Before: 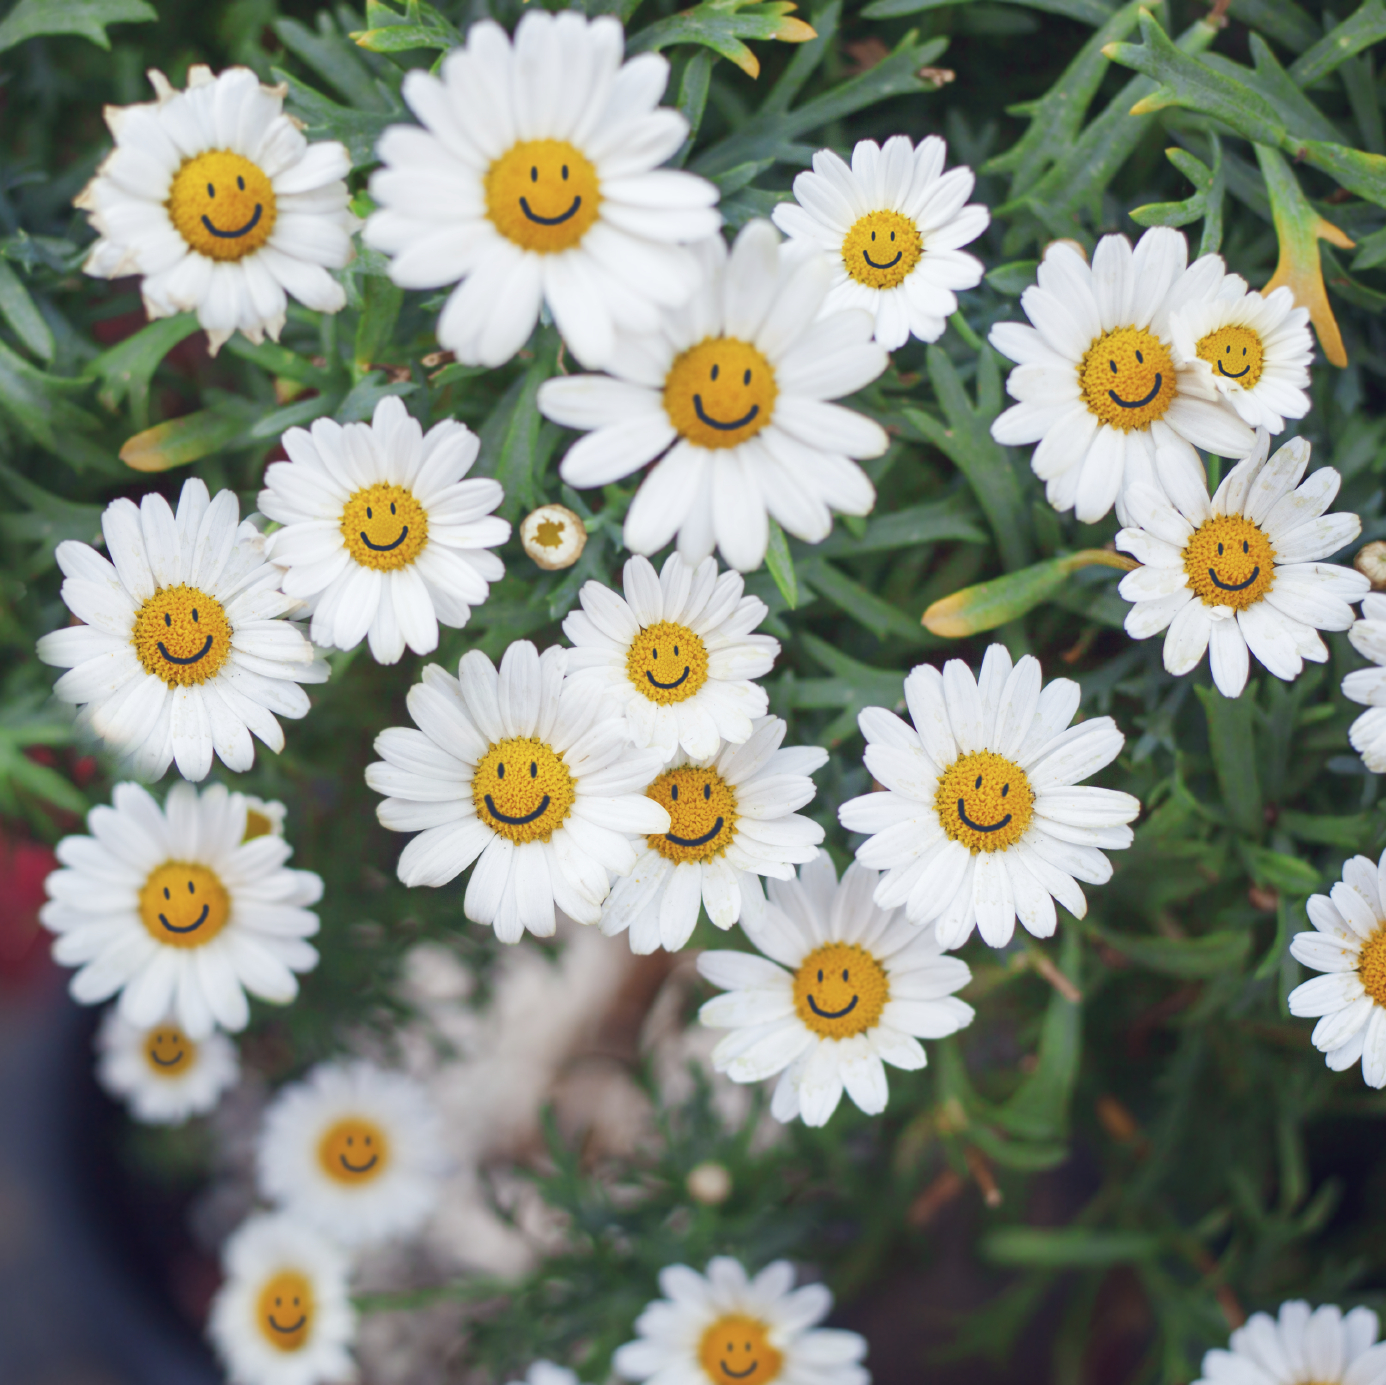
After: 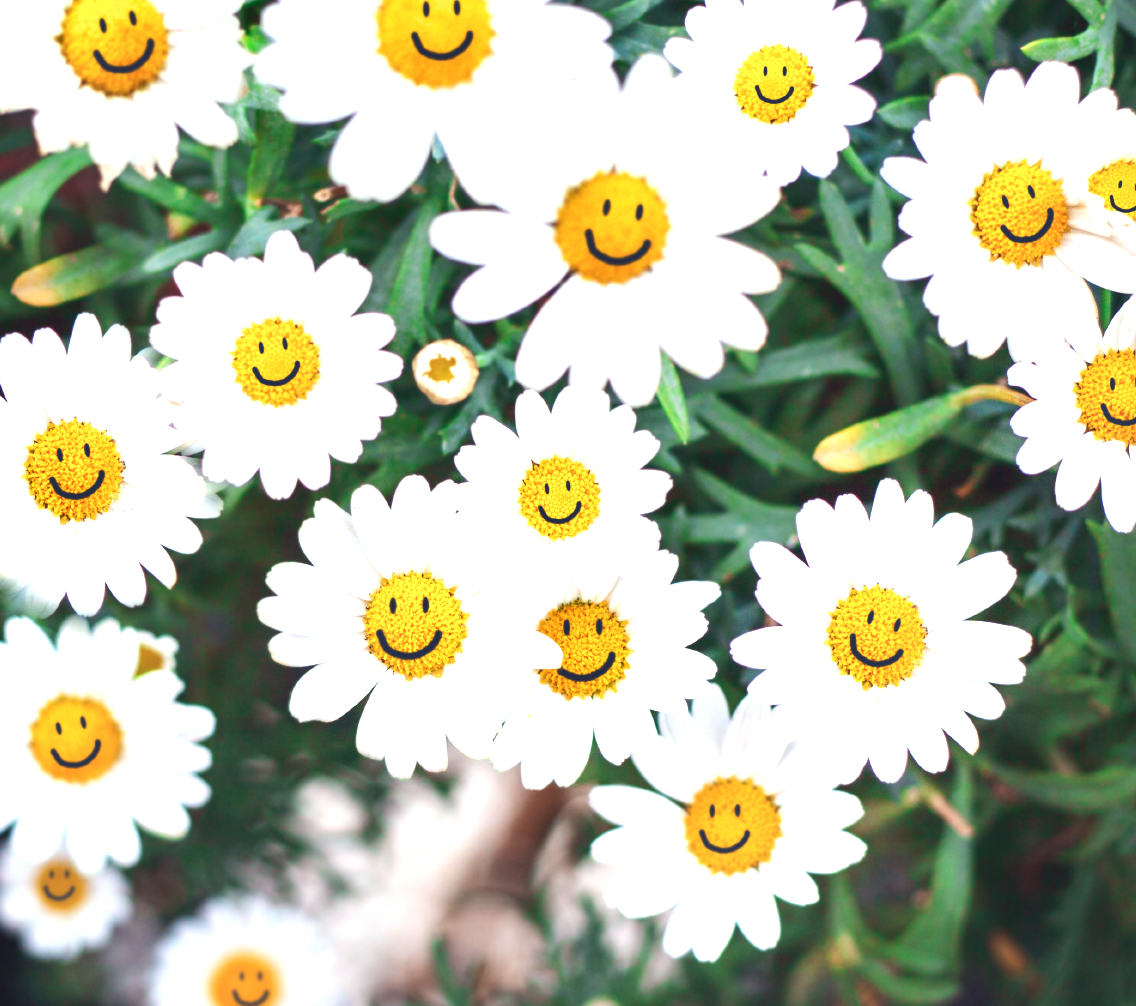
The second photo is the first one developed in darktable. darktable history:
shadows and highlights: shadows 36.87, highlights -27.84, soften with gaussian
exposure: black level correction -0.002, exposure 0.538 EV, compensate highlight preservation false
crop: left 7.808%, top 11.914%, right 10.227%, bottom 15.422%
contrast brightness saturation: contrast -0.1, saturation -0.086
tone equalizer: -8 EV -0.746 EV, -7 EV -0.716 EV, -6 EV -0.625 EV, -5 EV -0.4 EV, -3 EV 0.392 EV, -2 EV 0.6 EV, -1 EV 0.683 EV, +0 EV 0.757 EV, edges refinement/feathering 500, mask exposure compensation -1.57 EV, preserve details no
